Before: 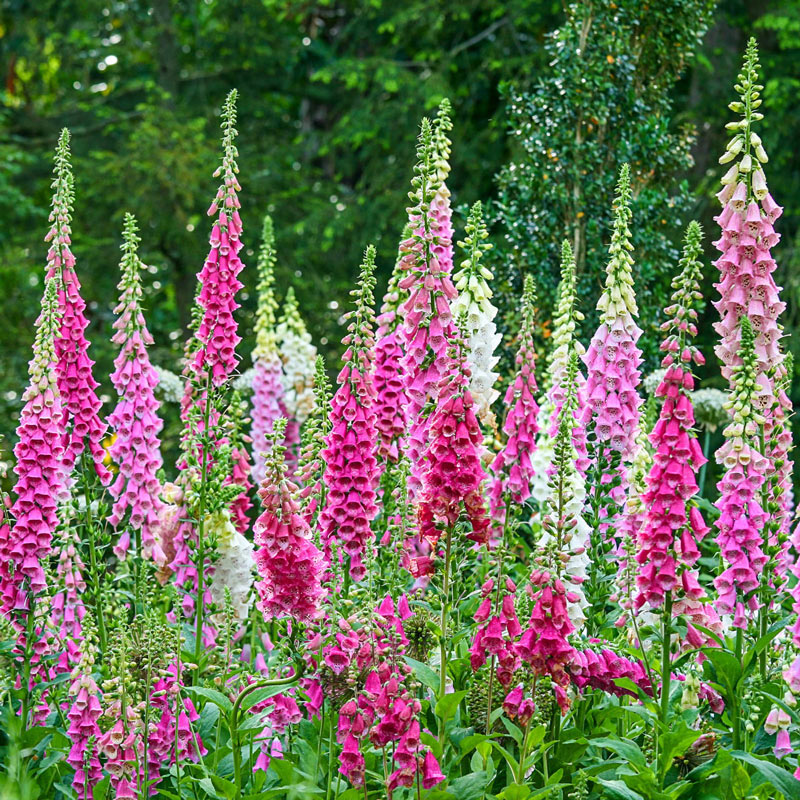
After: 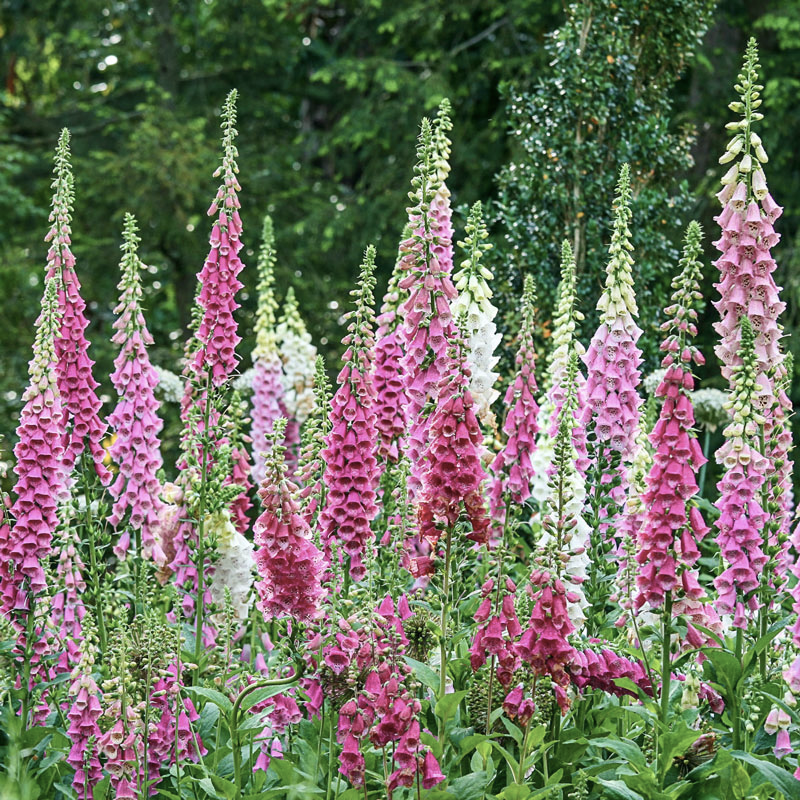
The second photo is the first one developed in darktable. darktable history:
contrast brightness saturation: contrast 0.1, saturation -0.3
